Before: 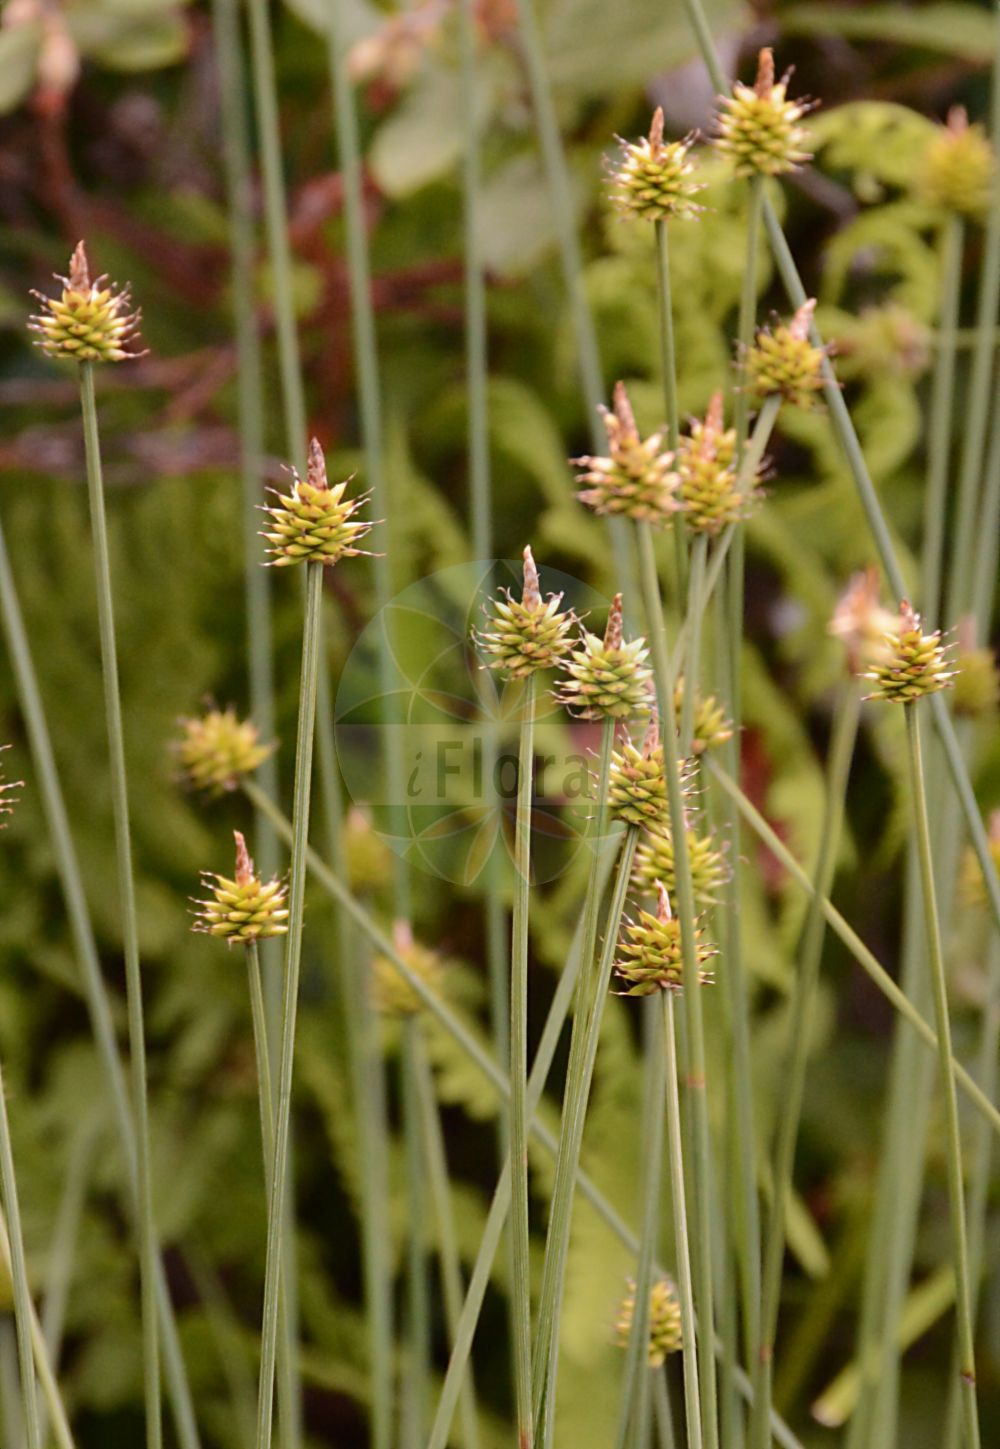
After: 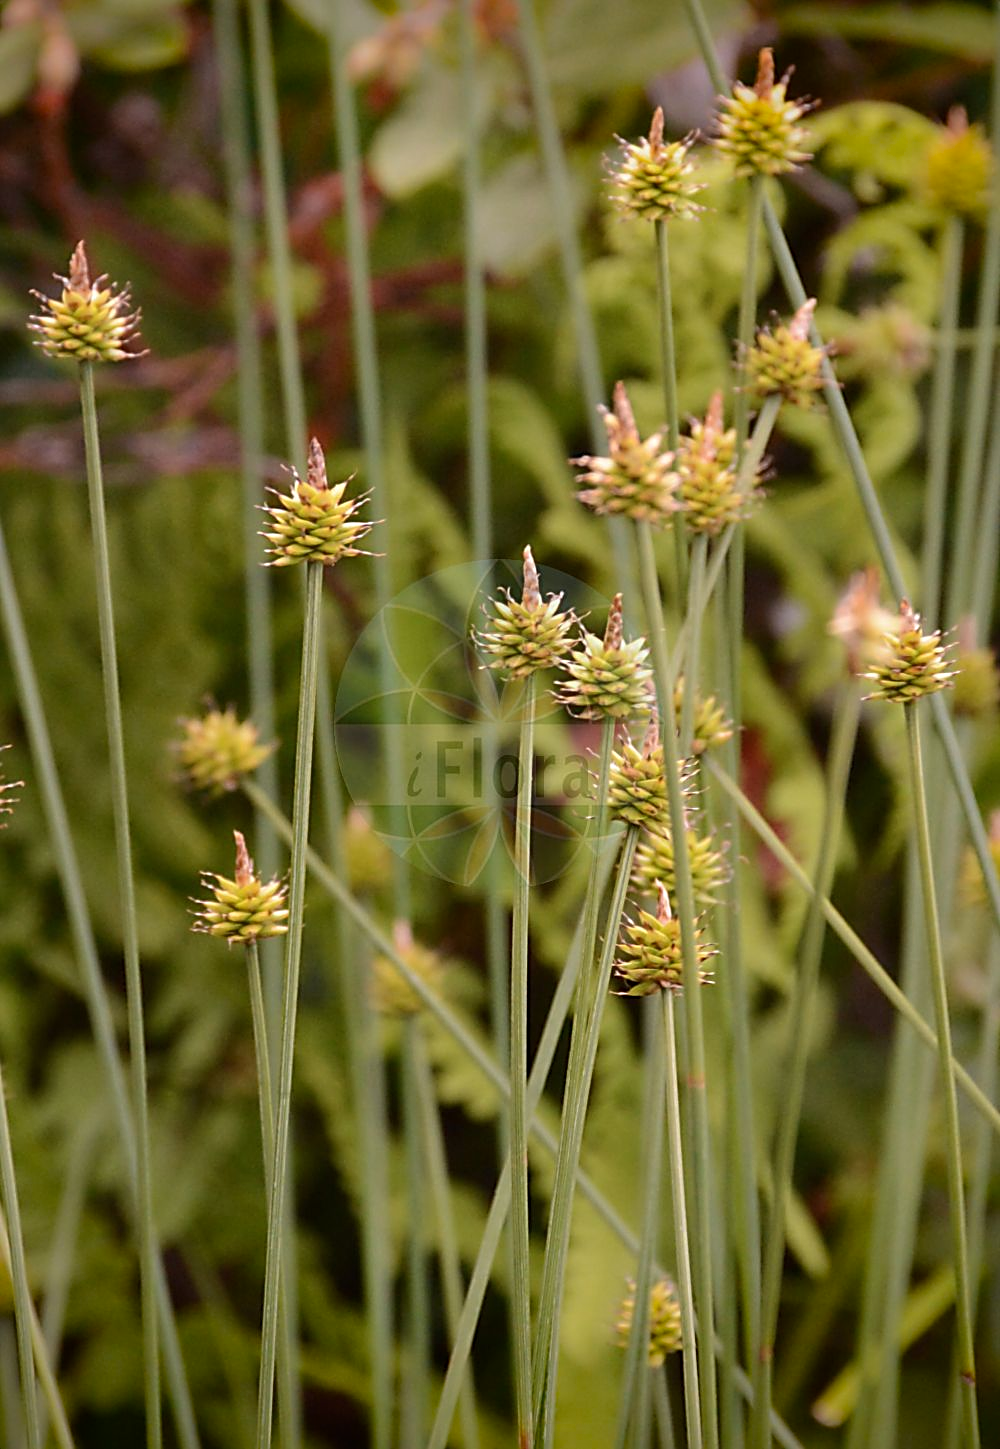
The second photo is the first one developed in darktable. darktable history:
sharpen: on, module defaults
vignetting: fall-off start 88.53%, fall-off radius 44.2%, saturation 0.376, width/height ratio 1.161
